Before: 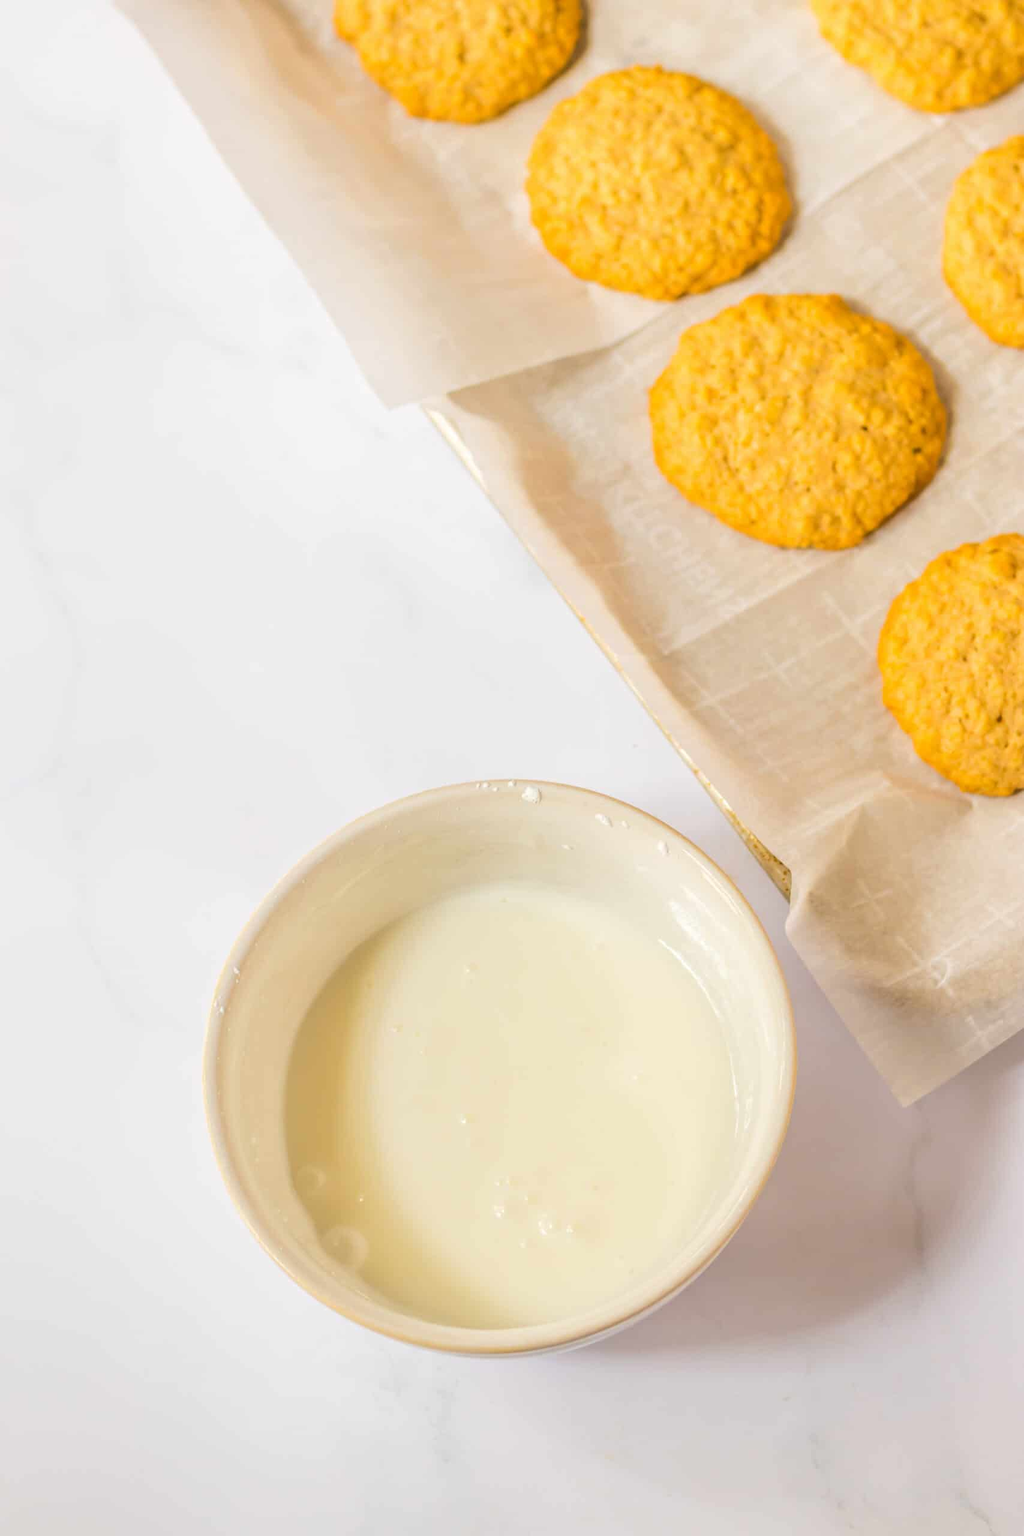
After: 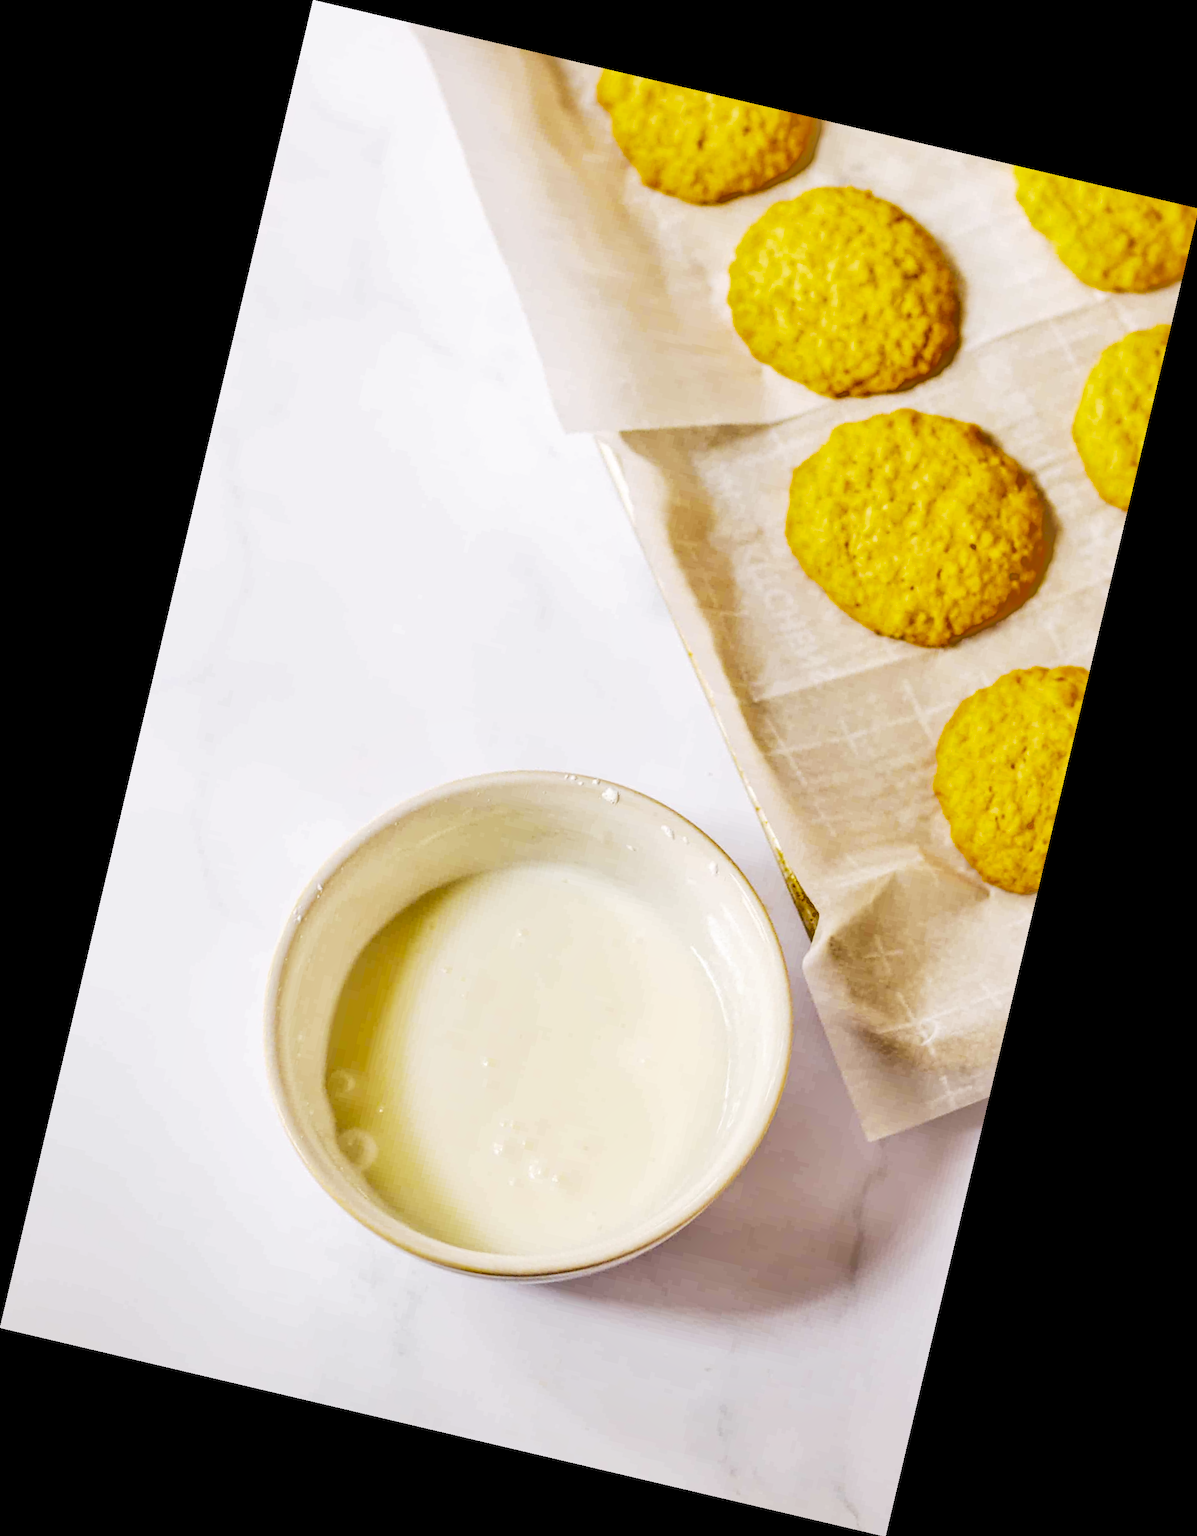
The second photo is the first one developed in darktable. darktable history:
rotate and perspective: rotation 13.27°, automatic cropping off
base curve: curves: ch0 [(0, 0) (0.028, 0.03) (0.121, 0.232) (0.46, 0.748) (0.859, 0.968) (1, 1)], preserve colors none
white balance: red 1.009, blue 1.027
shadows and highlights: shadows 25, highlights -70
